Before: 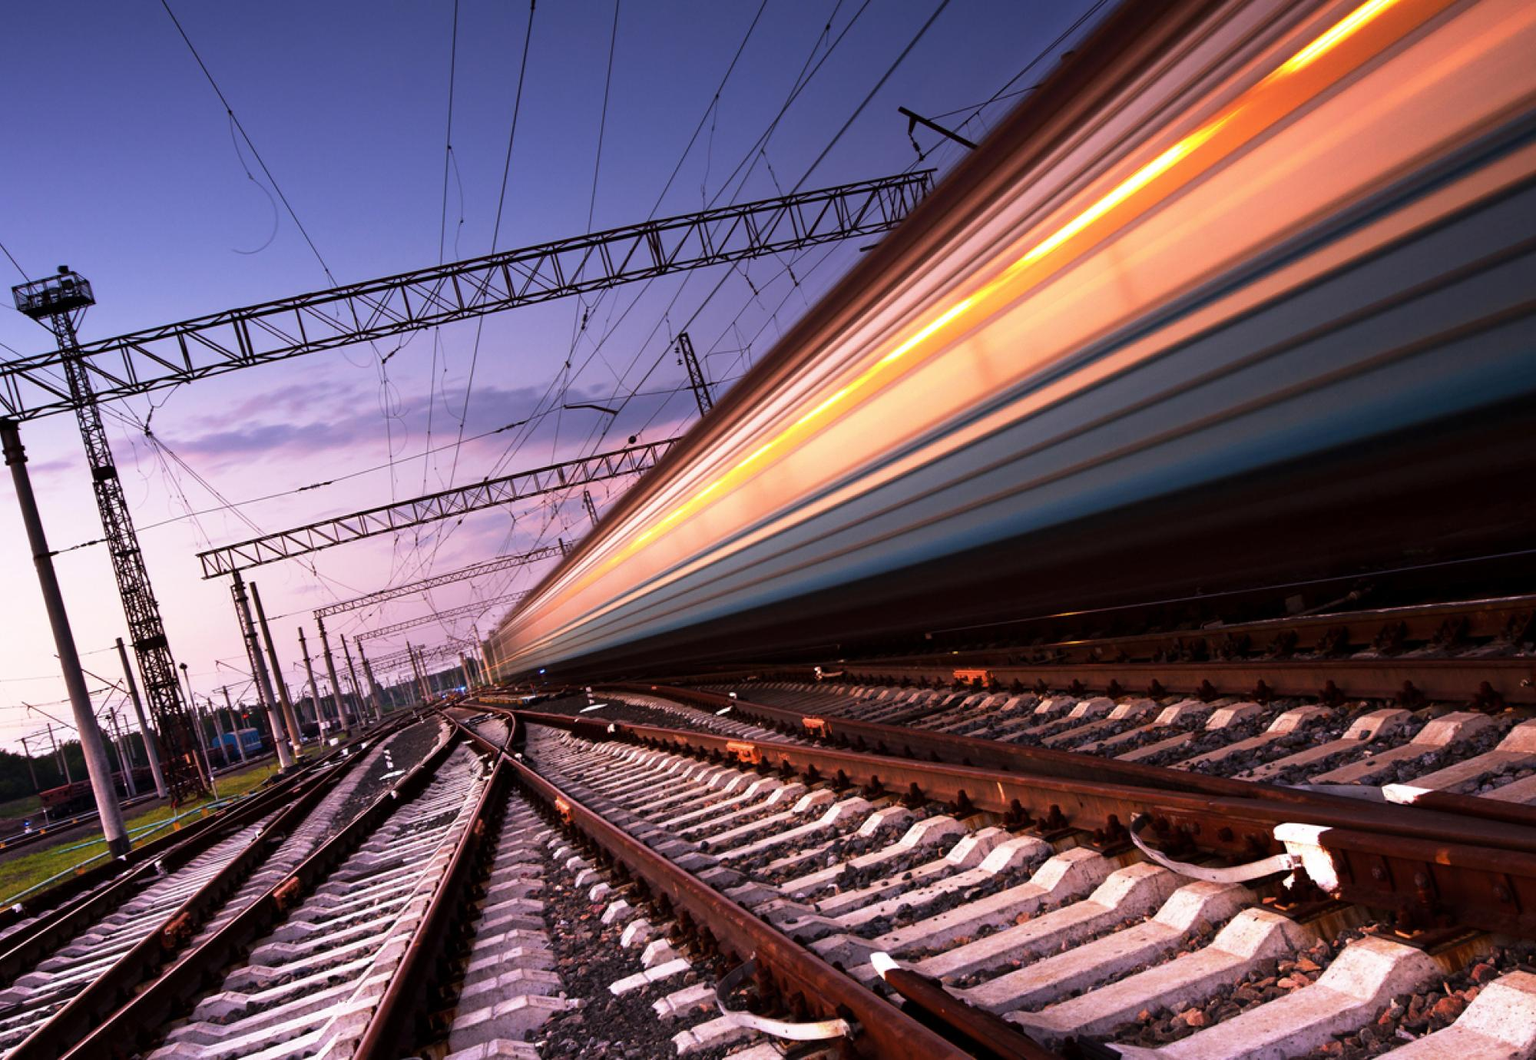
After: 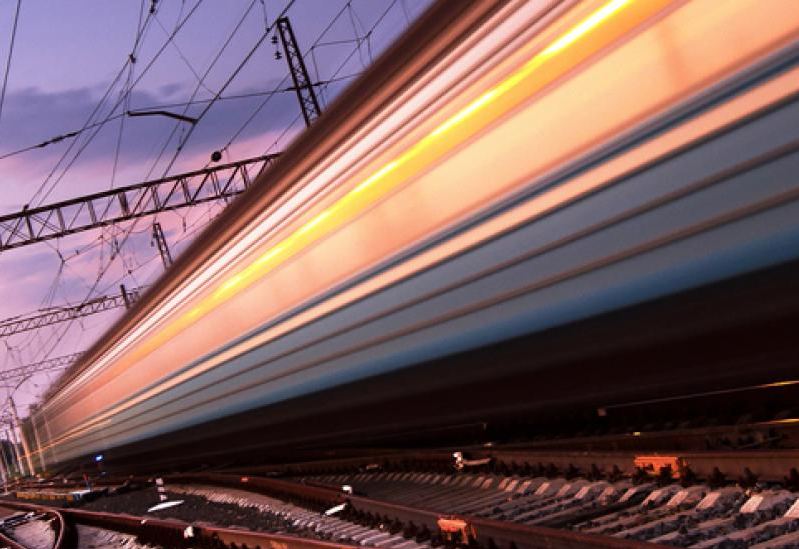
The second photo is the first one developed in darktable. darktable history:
crop: left 30.385%, top 30.212%, right 29.636%, bottom 30.005%
